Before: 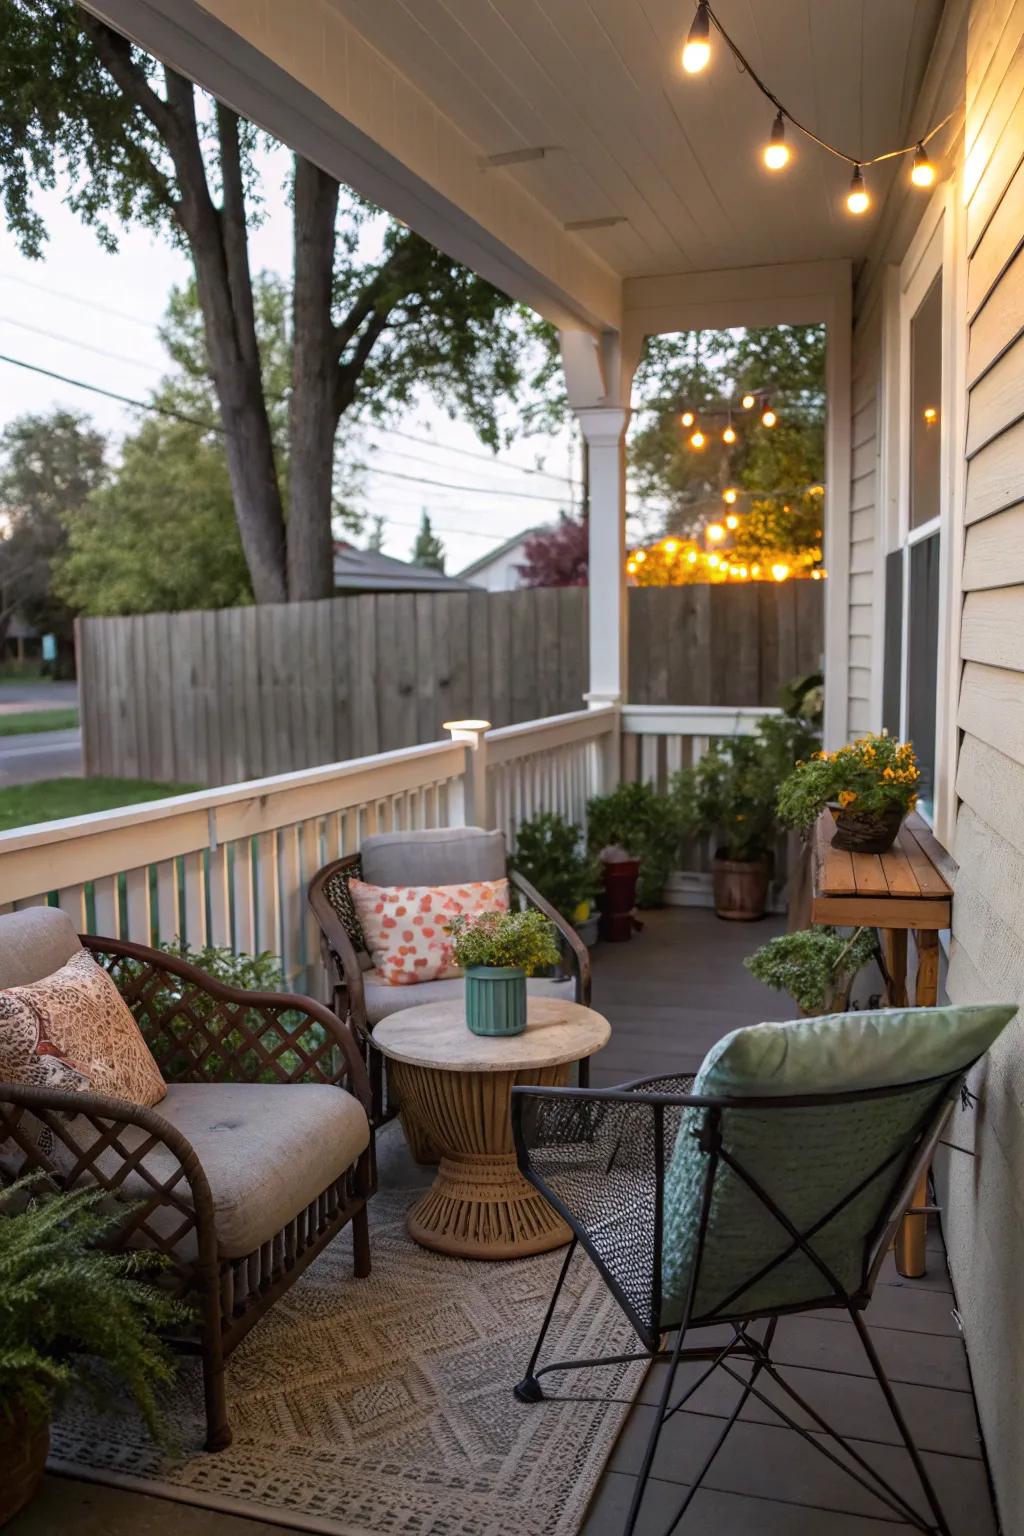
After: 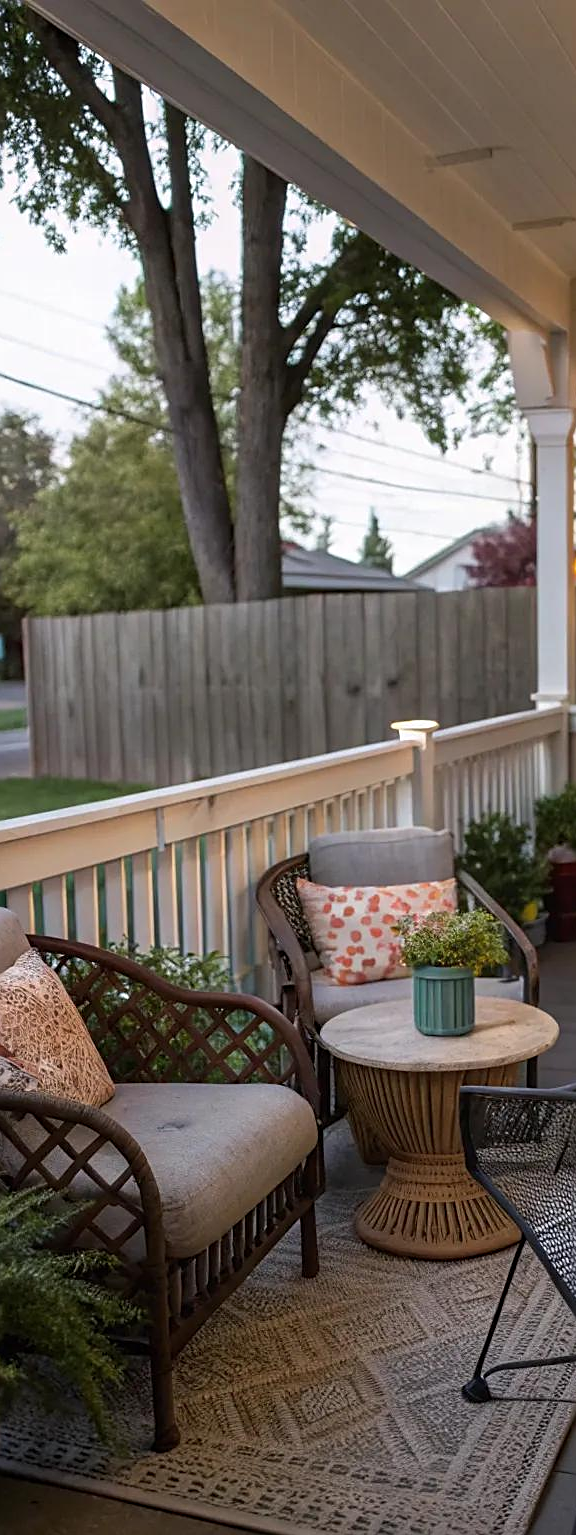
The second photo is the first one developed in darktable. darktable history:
crop: left 5.114%, right 38.589%
sharpen: on, module defaults
